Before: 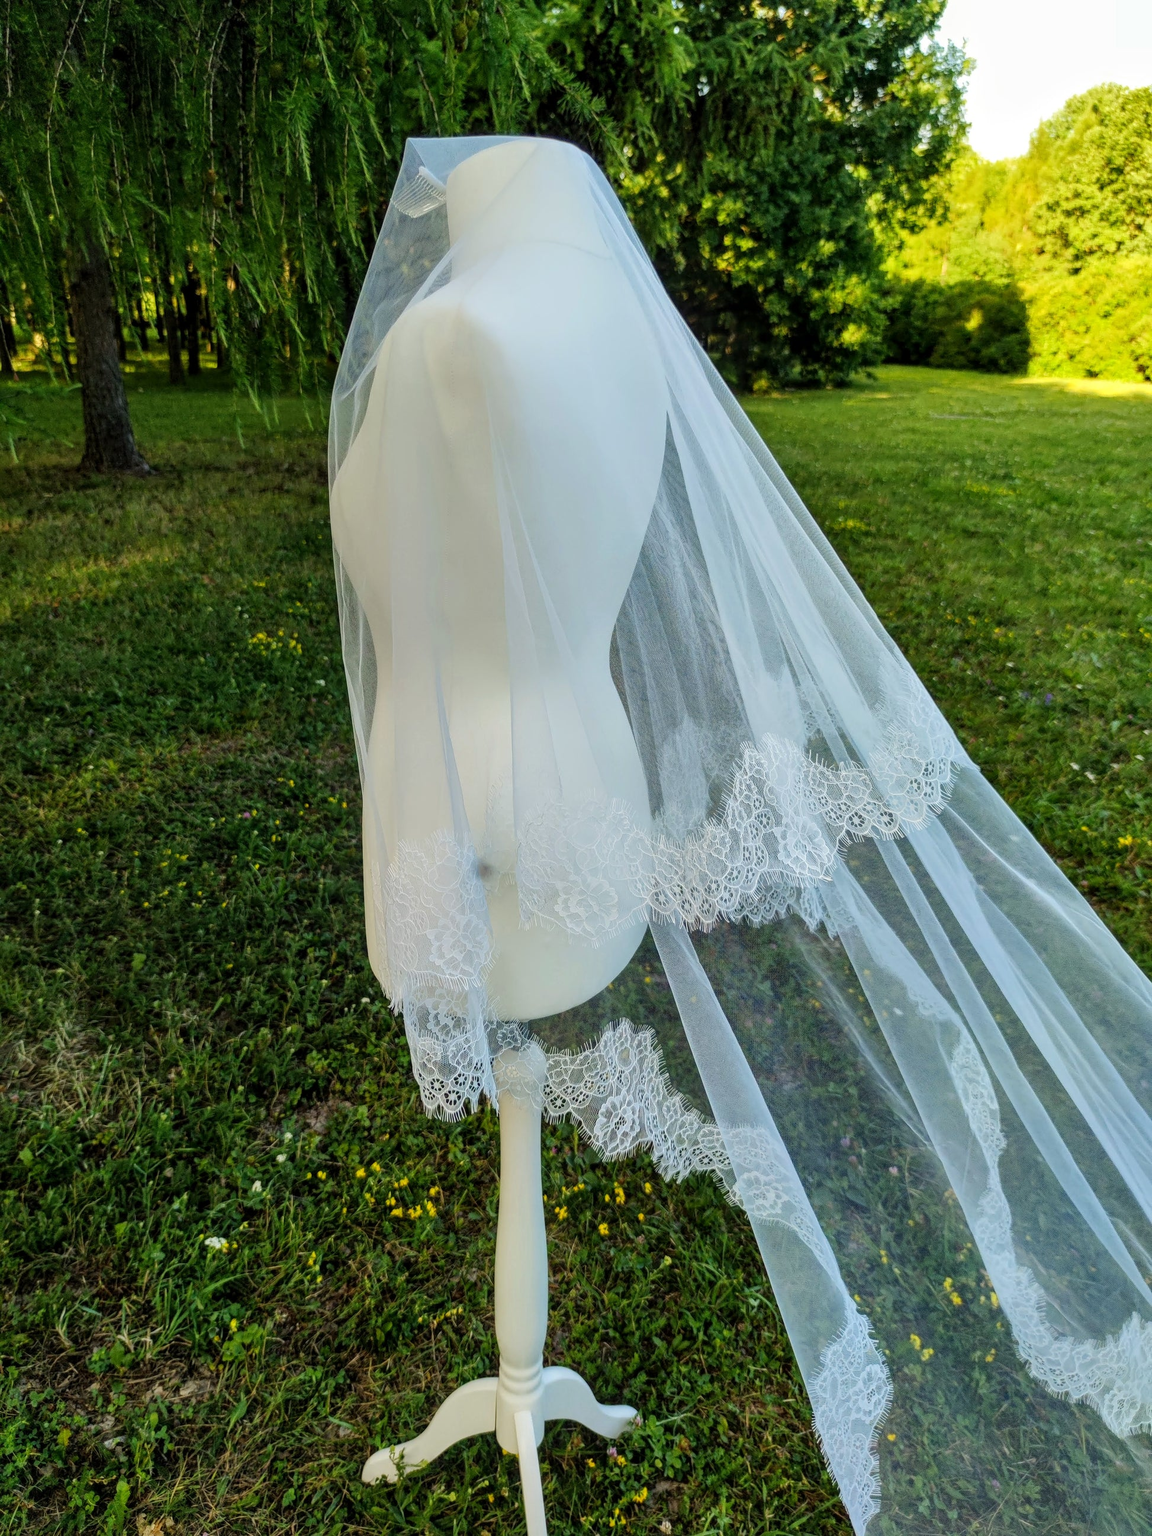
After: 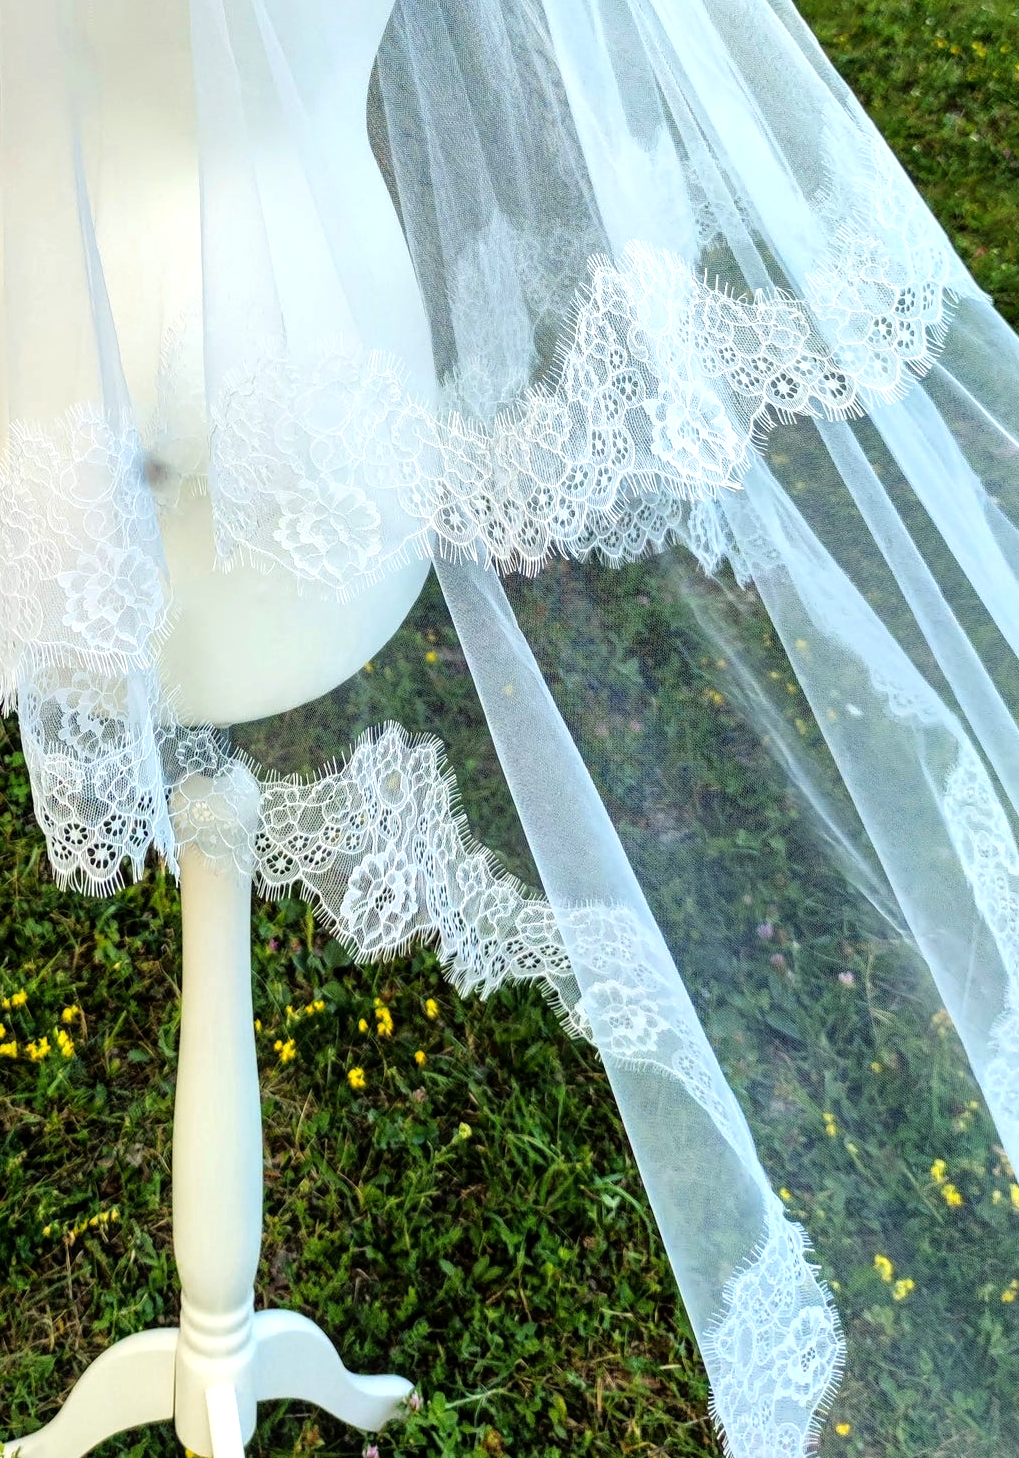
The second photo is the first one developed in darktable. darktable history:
tone equalizer: -8 EV -0.713 EV, -7 EV -0.704 EV, -6 EV -0.617 EV, -5 EV -0.424 EV, -3 EV 0.37 EV, -2 EV 0.6 EV, -1 EV 0.687 EV, +0 EV 0.75 EV
crop: left 34.095%, top 38.487%, right 13.537%, bottom 5.3%
